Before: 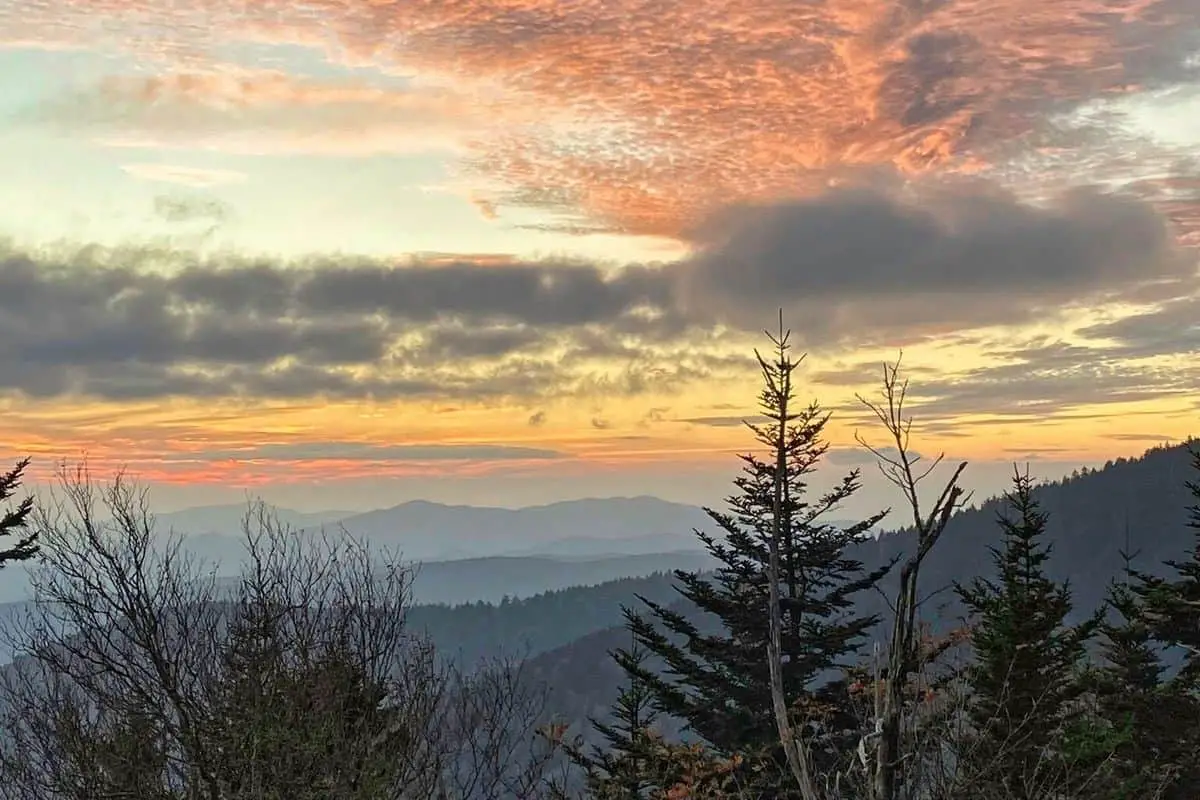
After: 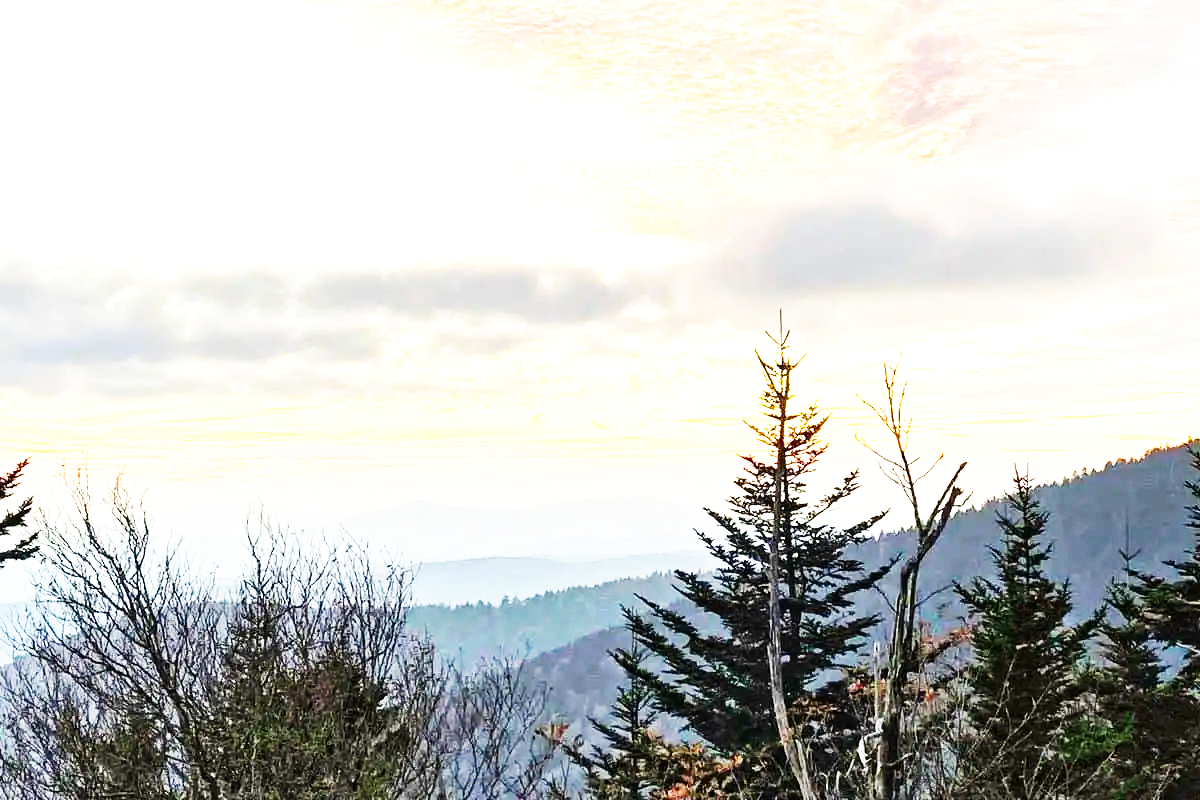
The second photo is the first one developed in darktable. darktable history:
base curve: curves: ch0 [(0, 0) (0.007, 0.004) (0.027, 0.03) (0.046, 0.07) (0.207, 0.54) (0.442, 0.872) (0.673, 0.972) (1, 1)], preserve colors none
tone equalizer: -8 EV -0.417 EV, -7 EV -0.389 EV, -6 EV -0.333 EV, -5 EV -0.222 EV, -3 EV 0.222 EV, -2 EV 0.333 EV, -1 EV 0.389 EV, +0 EV 0.417 EV, edges refinement/feathering 500, mask exposure compensation -1.57 EV, preserve details no
exposure: black level correction 0, exposure 1 EV, compensate exposure bias true, compensate highlight preservation false
